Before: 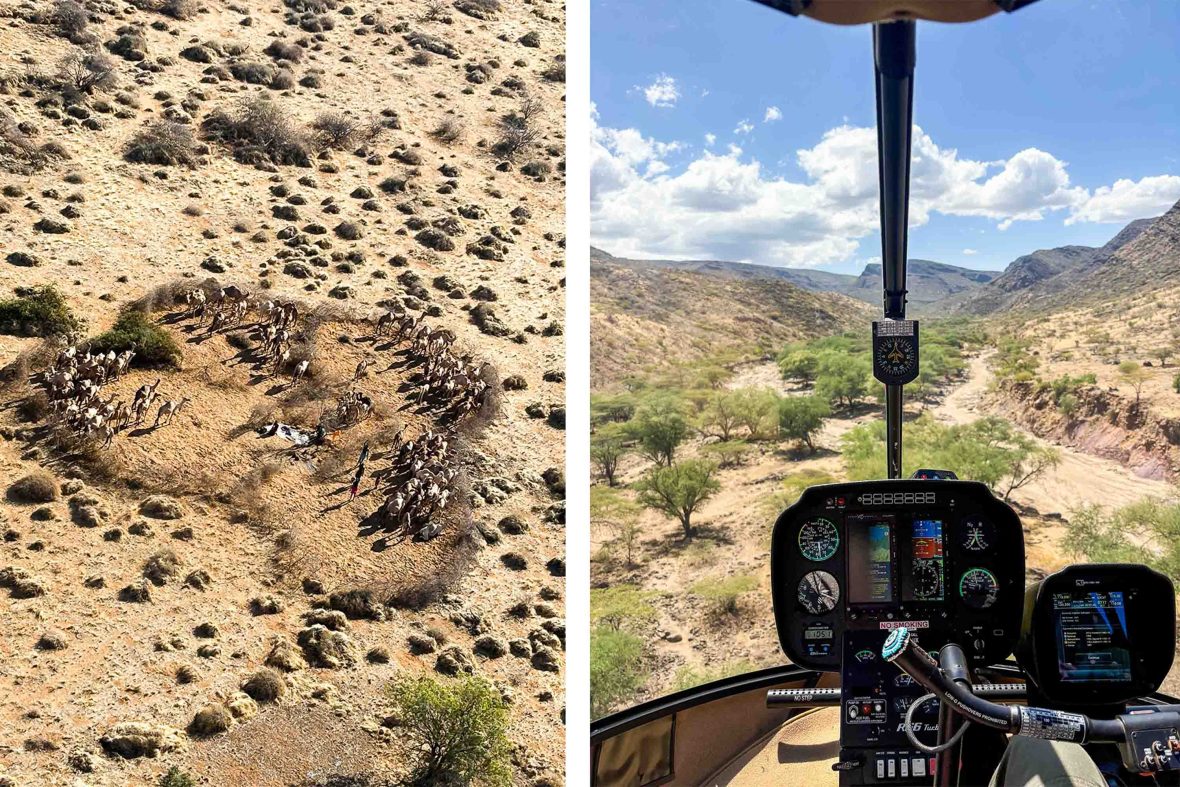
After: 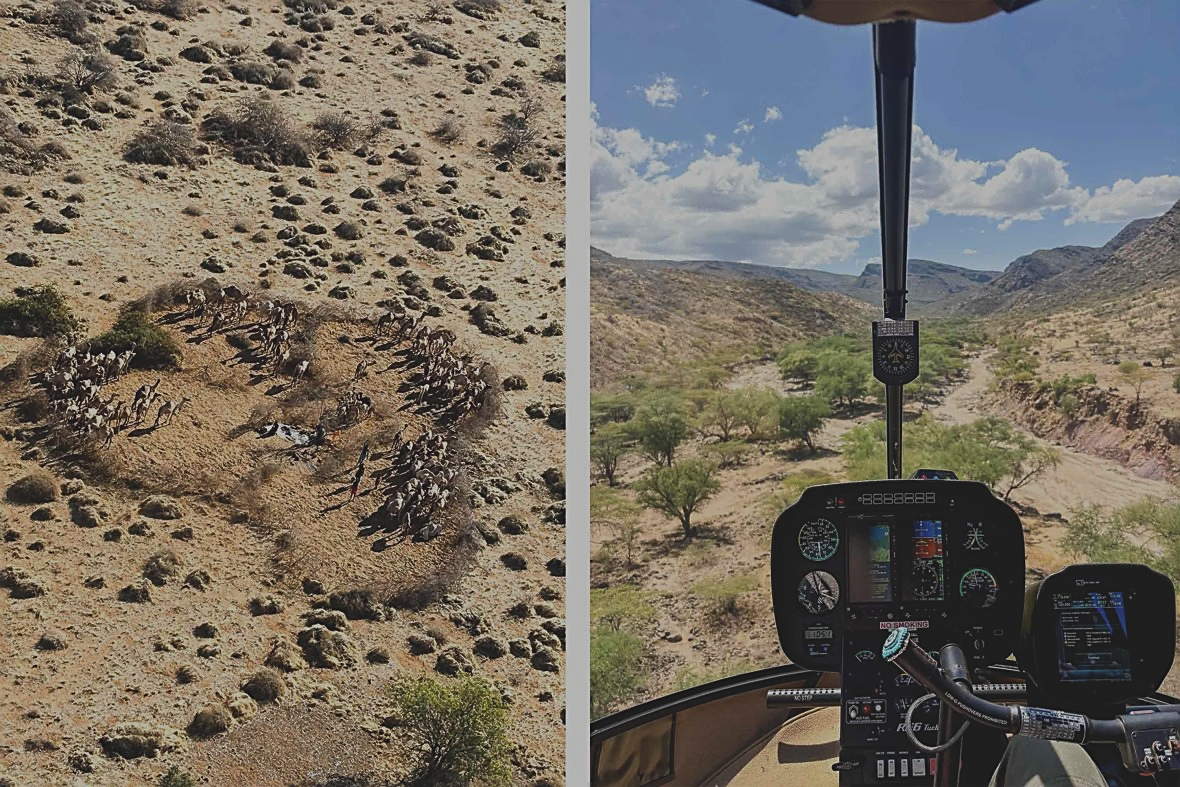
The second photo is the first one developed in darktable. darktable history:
exposure: black level correction -0.016, exposure -1.018 EV, compensate highlight preservation false
sharpen: on, module defaults
contrast brightness saturation: contrast -0.1, saturation -0.1
